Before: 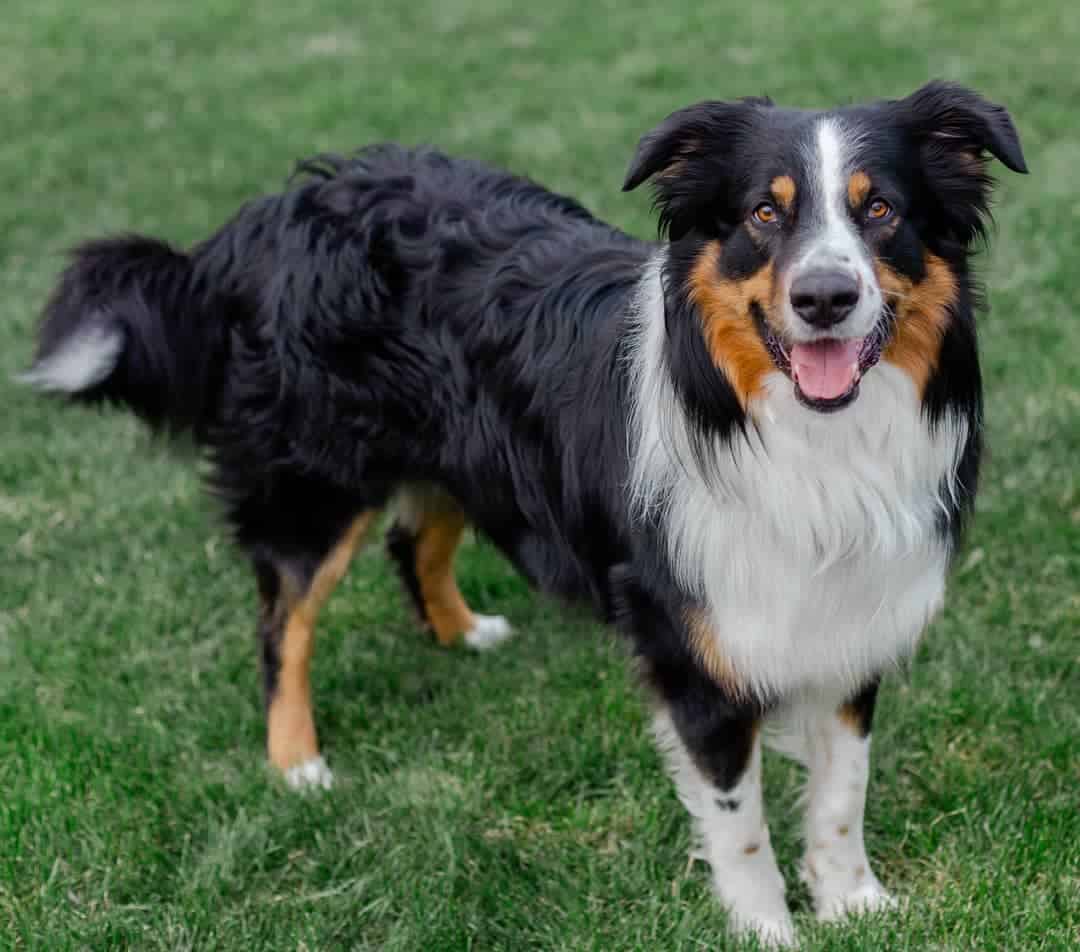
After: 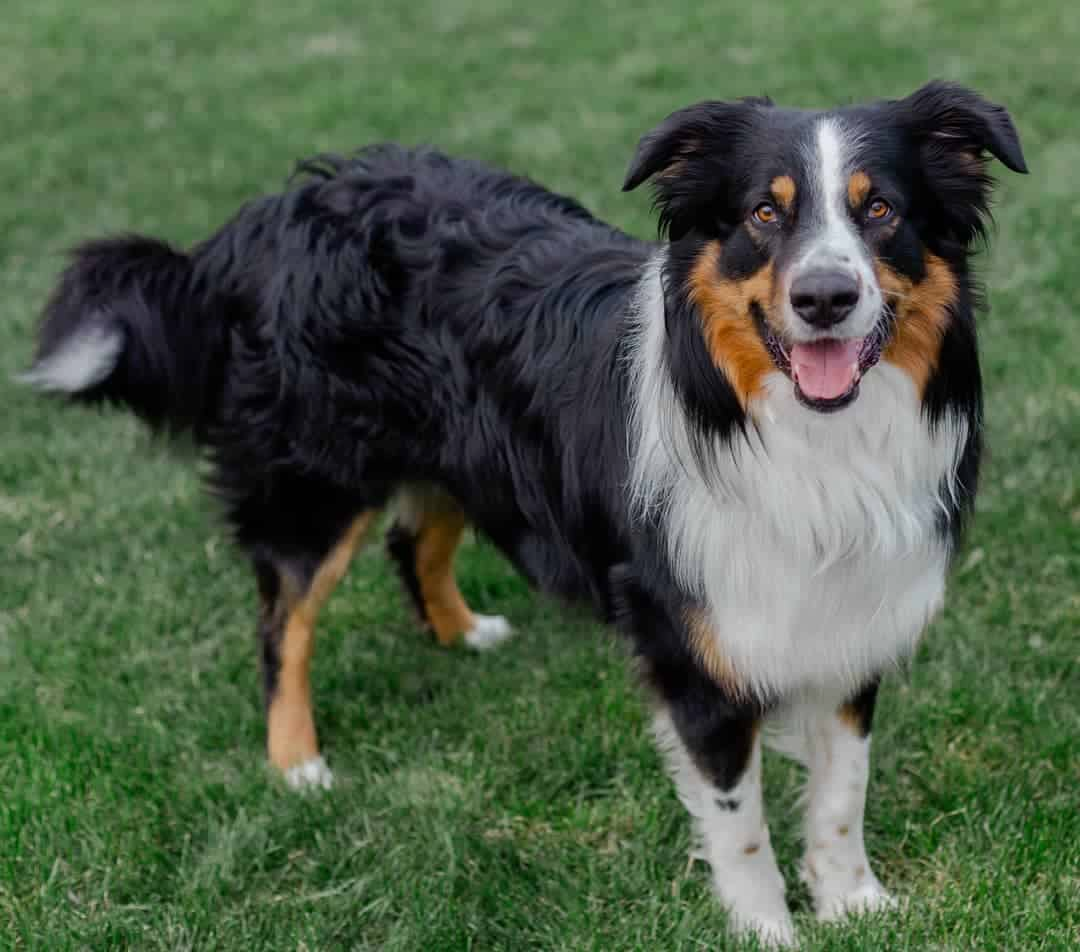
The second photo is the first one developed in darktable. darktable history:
exposure: exposure -0.177 EV, compensate highlight preservation false
white balance: red 1, blue 1
